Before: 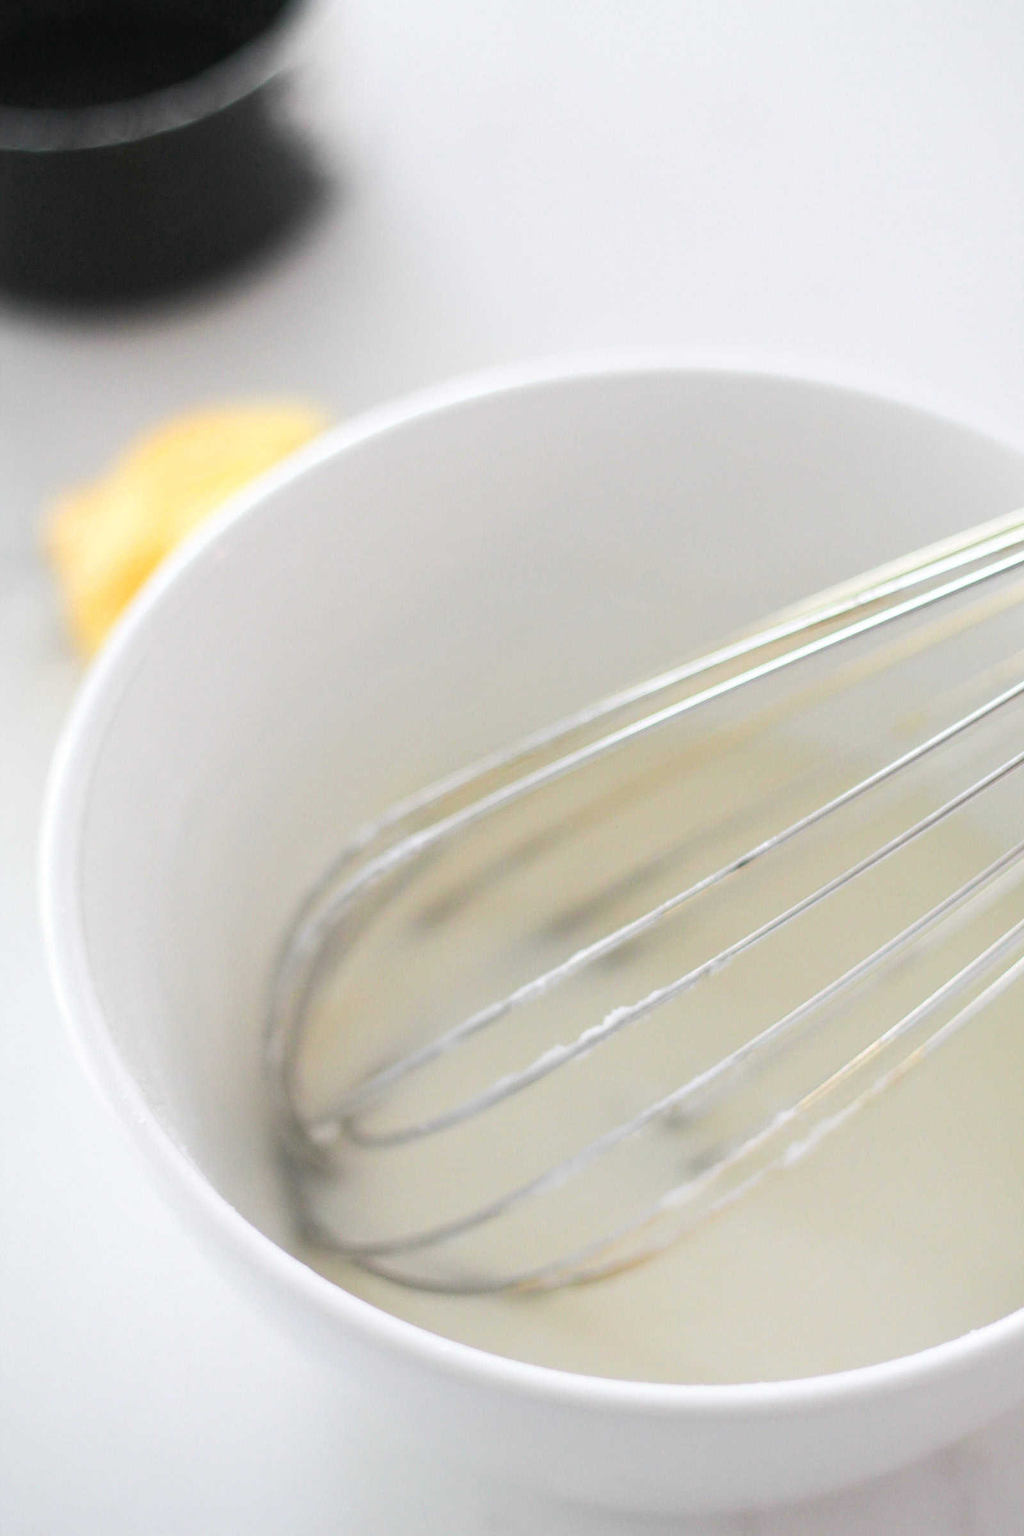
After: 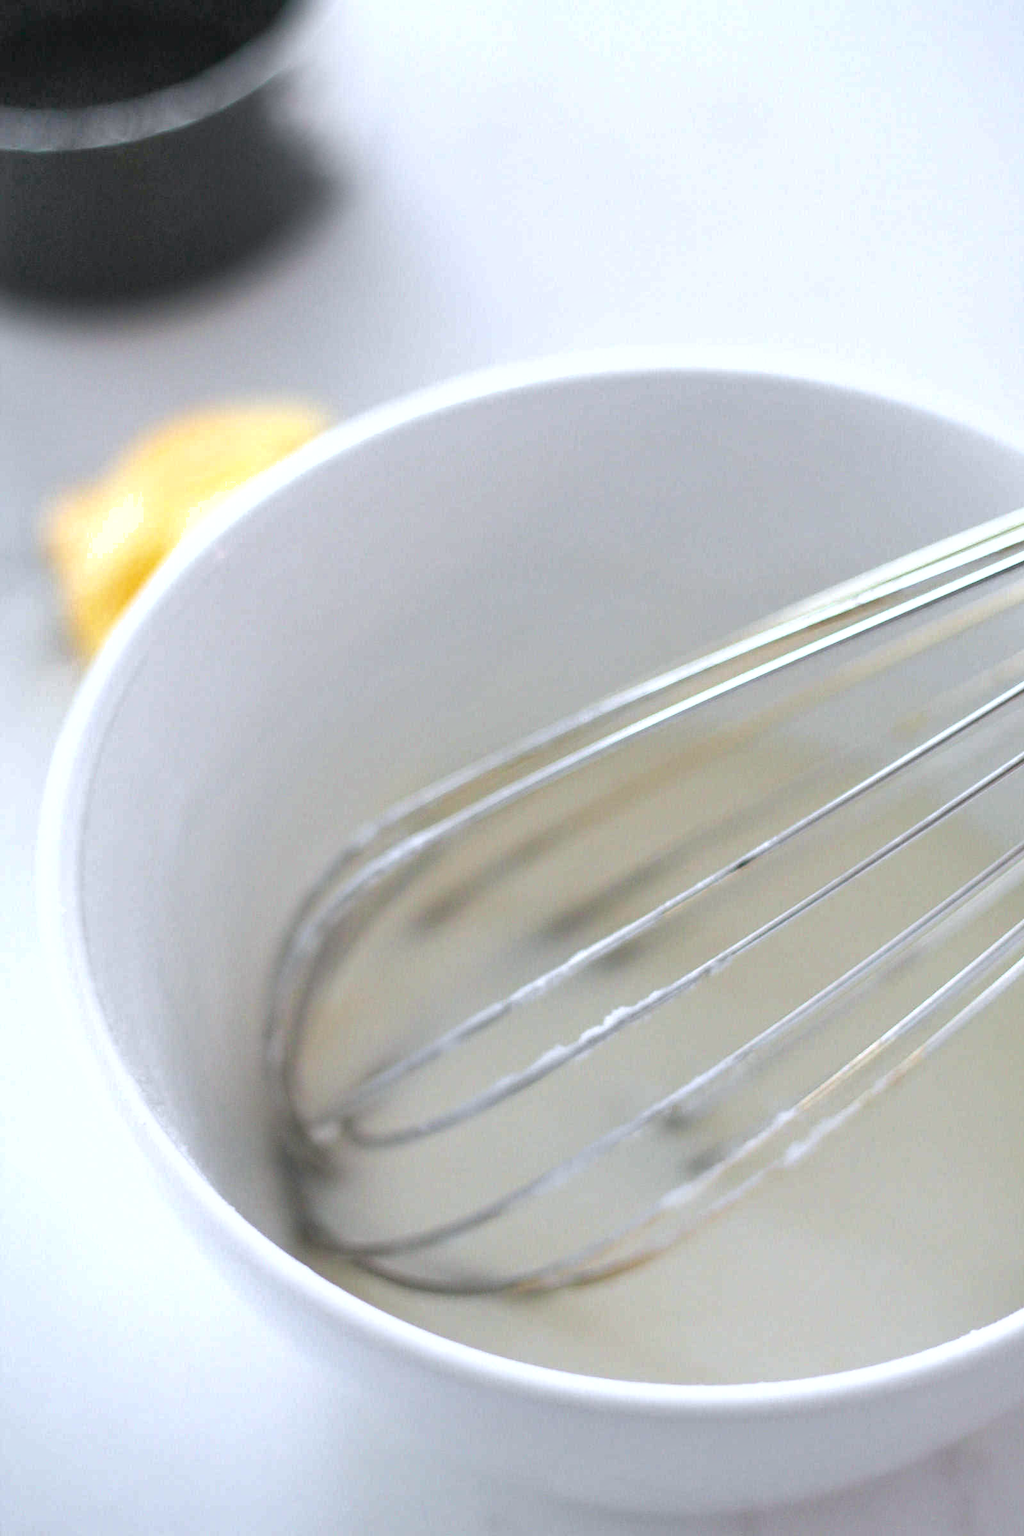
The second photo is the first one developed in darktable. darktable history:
color correction: highlights a* -0.772, highlights b* -8.92
shadows and highlights: radius 133.83, soften with gaussian
tone equalizer: -8 EV 0.25 EV, -7 EV 0.417 EV, -6 EV 0.417 EV, -5 EV 0.25 EV, -3 EV -0.25 EV, -2 EV -0.417 EV, -1 EV -0.417 EV, +0 EV -0.25 EV, edges refinement/feathering 500, mask exposure compensation -1.57 EV, preserve details guided filter
exposure: black level correction 0.001, exposure 0.5 EV, compensate exposure bias true, compensate highlight preservation false
